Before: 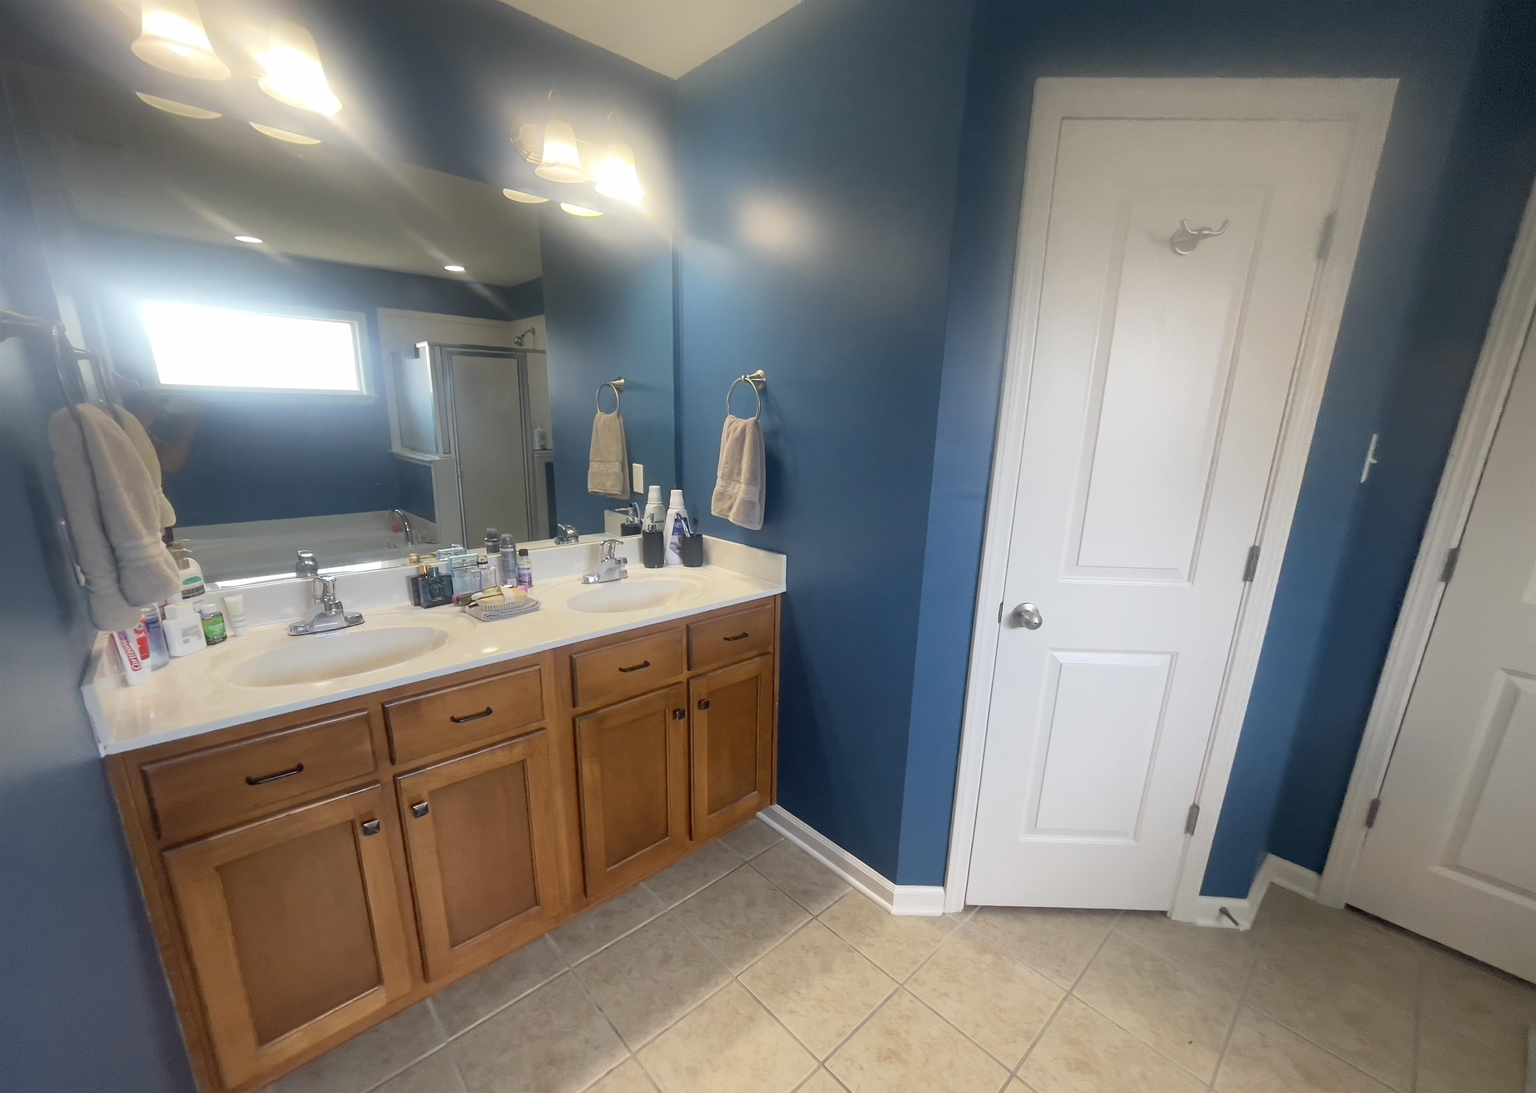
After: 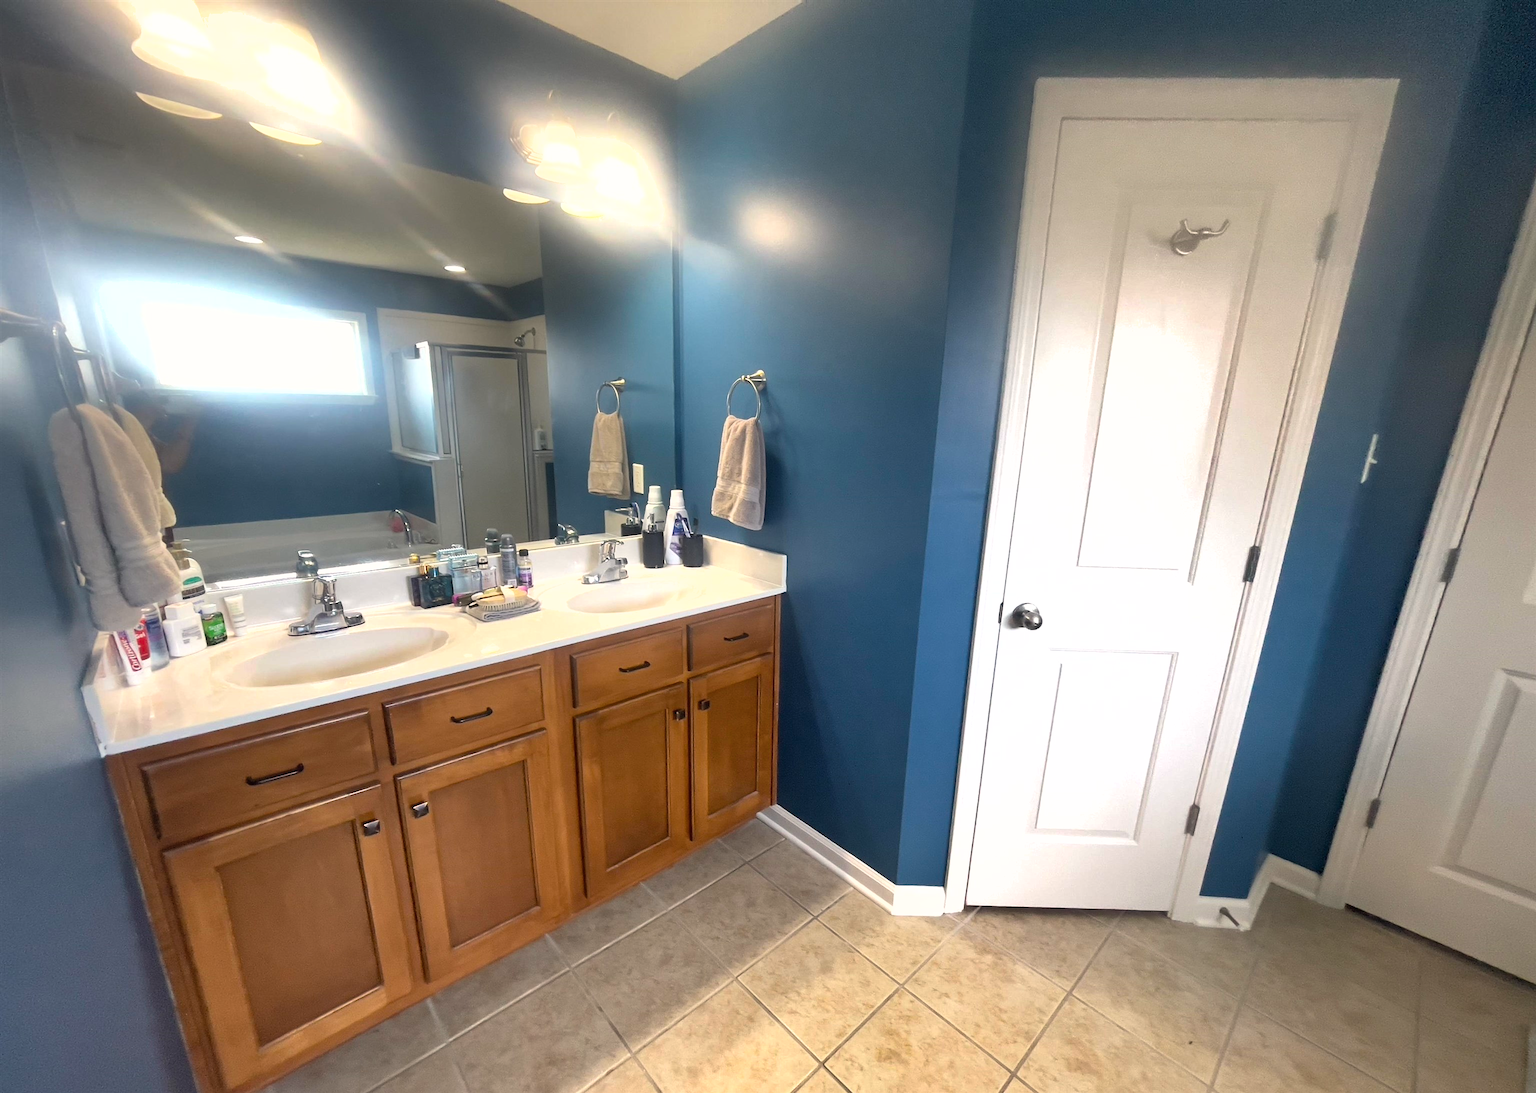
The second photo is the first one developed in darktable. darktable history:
color balance rgb: highlights gain › chroma 1.012%, highlights gain › hue 60.07°, perceptual saturation grading › global saturation 0.753%, perceptual brilliance grading › global brilliance 10.547%, contrast 14.358%
shadows and highlights: soften with gaussian
